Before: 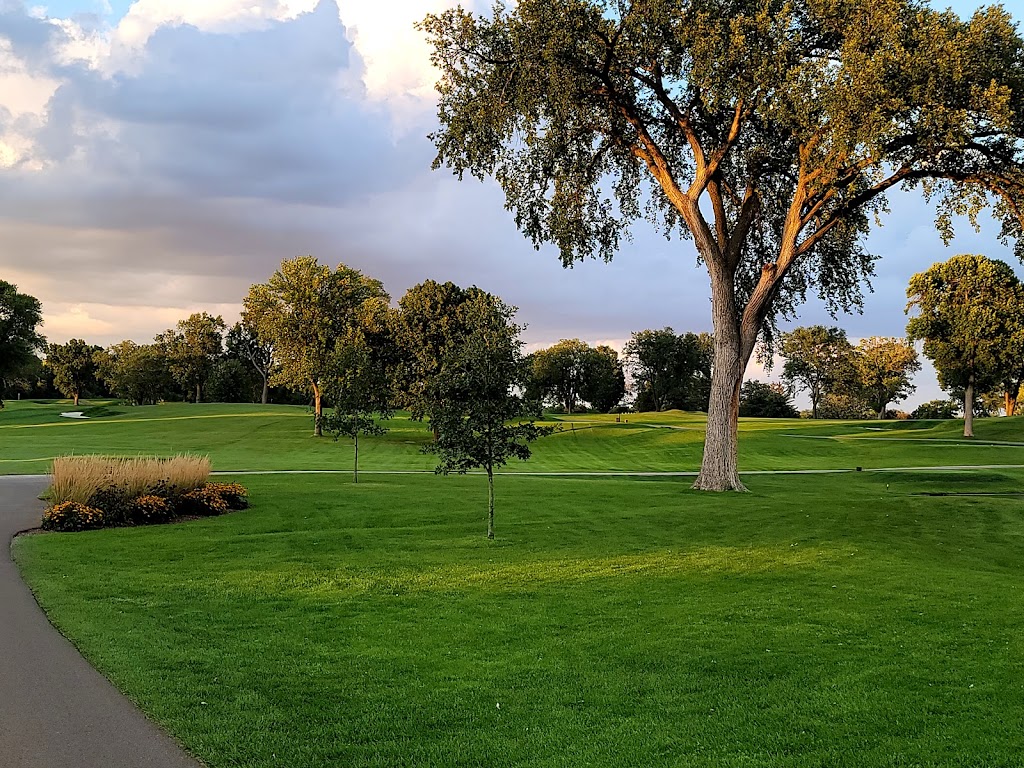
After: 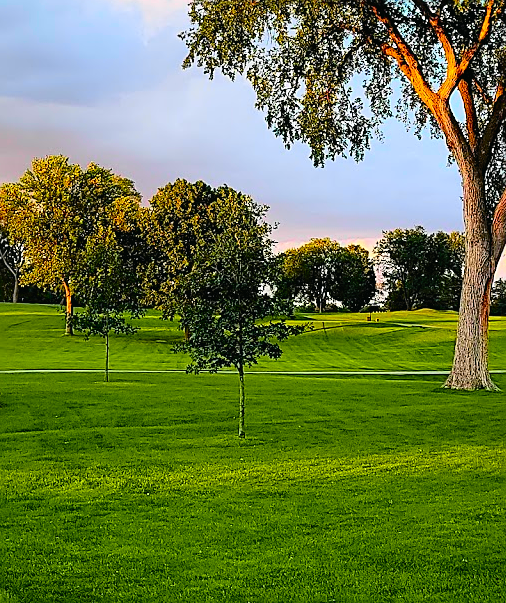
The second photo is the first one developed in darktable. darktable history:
sharpen: on, module defaults
tone curve: curves: ch0 [(0, 0.013) (0.137, 0.121) (0.326, 0.386) (0.489, 0.573) (0.663, 0.749) (0.854, 0.897) (1, 0.974)]; ch1 [(0, 0) (0.366, 0.367) (0.475, 0.453) (0.494, 0.493) (0.504, 0.497) (0.544, 0.579) (0.562, 0.619) (0.622, 0.694) (1, 1)]; ch2 [(0, 0) (0.333, 0.346) (0.375, 0.375) (0.424, 0.43) (0.476, 0.492) (0.502, 0.503) (0.533, 0.541) (0.572, 0.615) (0.605, 0.656) (0.641, 0.709) (1, 1)], color space Lab, independent channels, preserve colors none
crop and rotate: angle 0.02°, left 24.353%, top 13.219%, right 26.156%, bottom 8.224%
color balance rgb: perceptual saturation grading › global saturation 25%, global vibrance 20%
